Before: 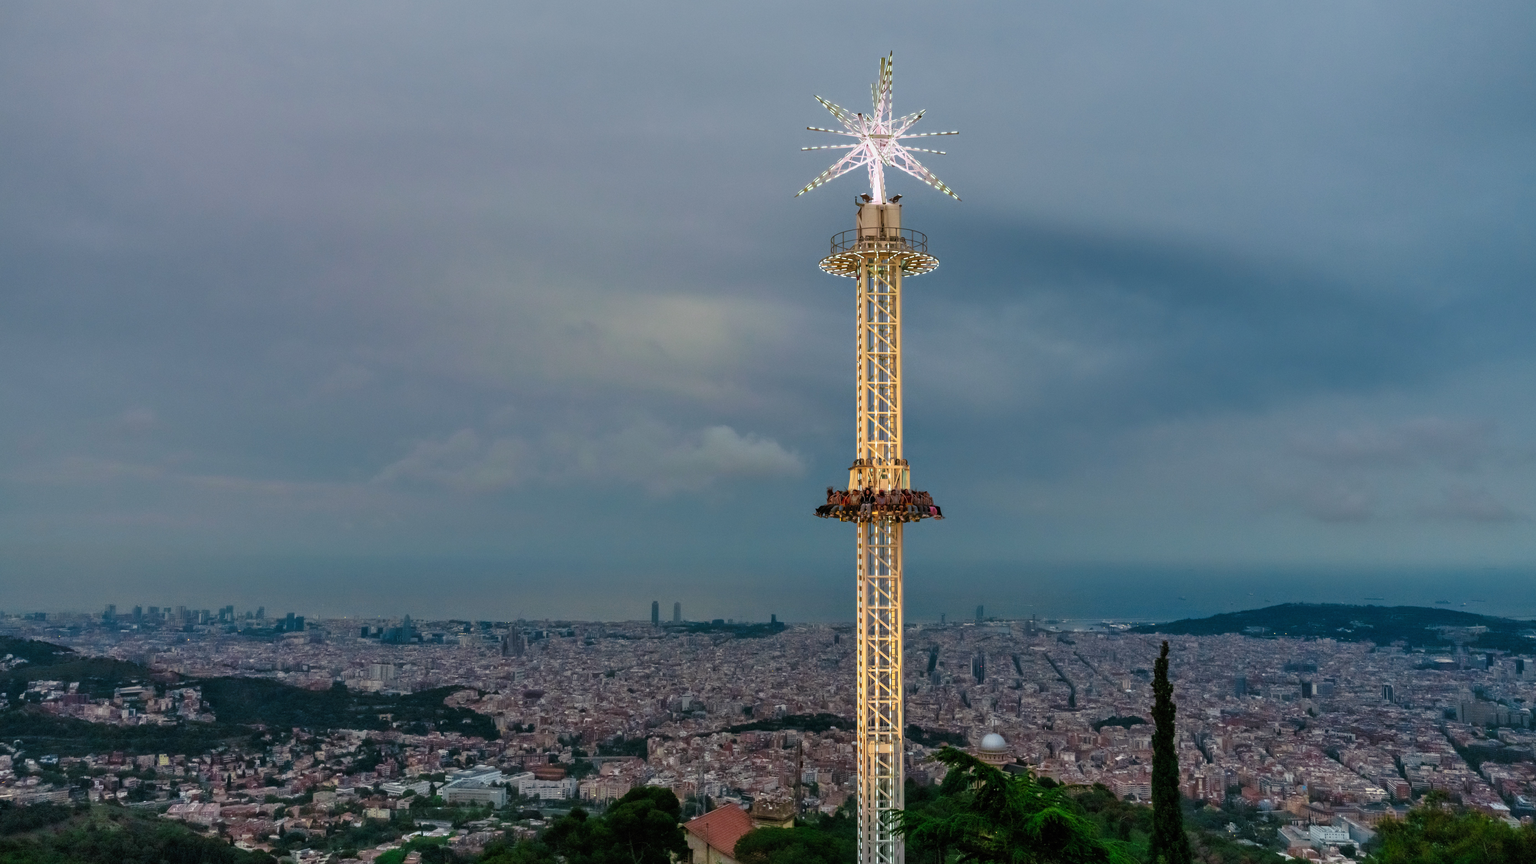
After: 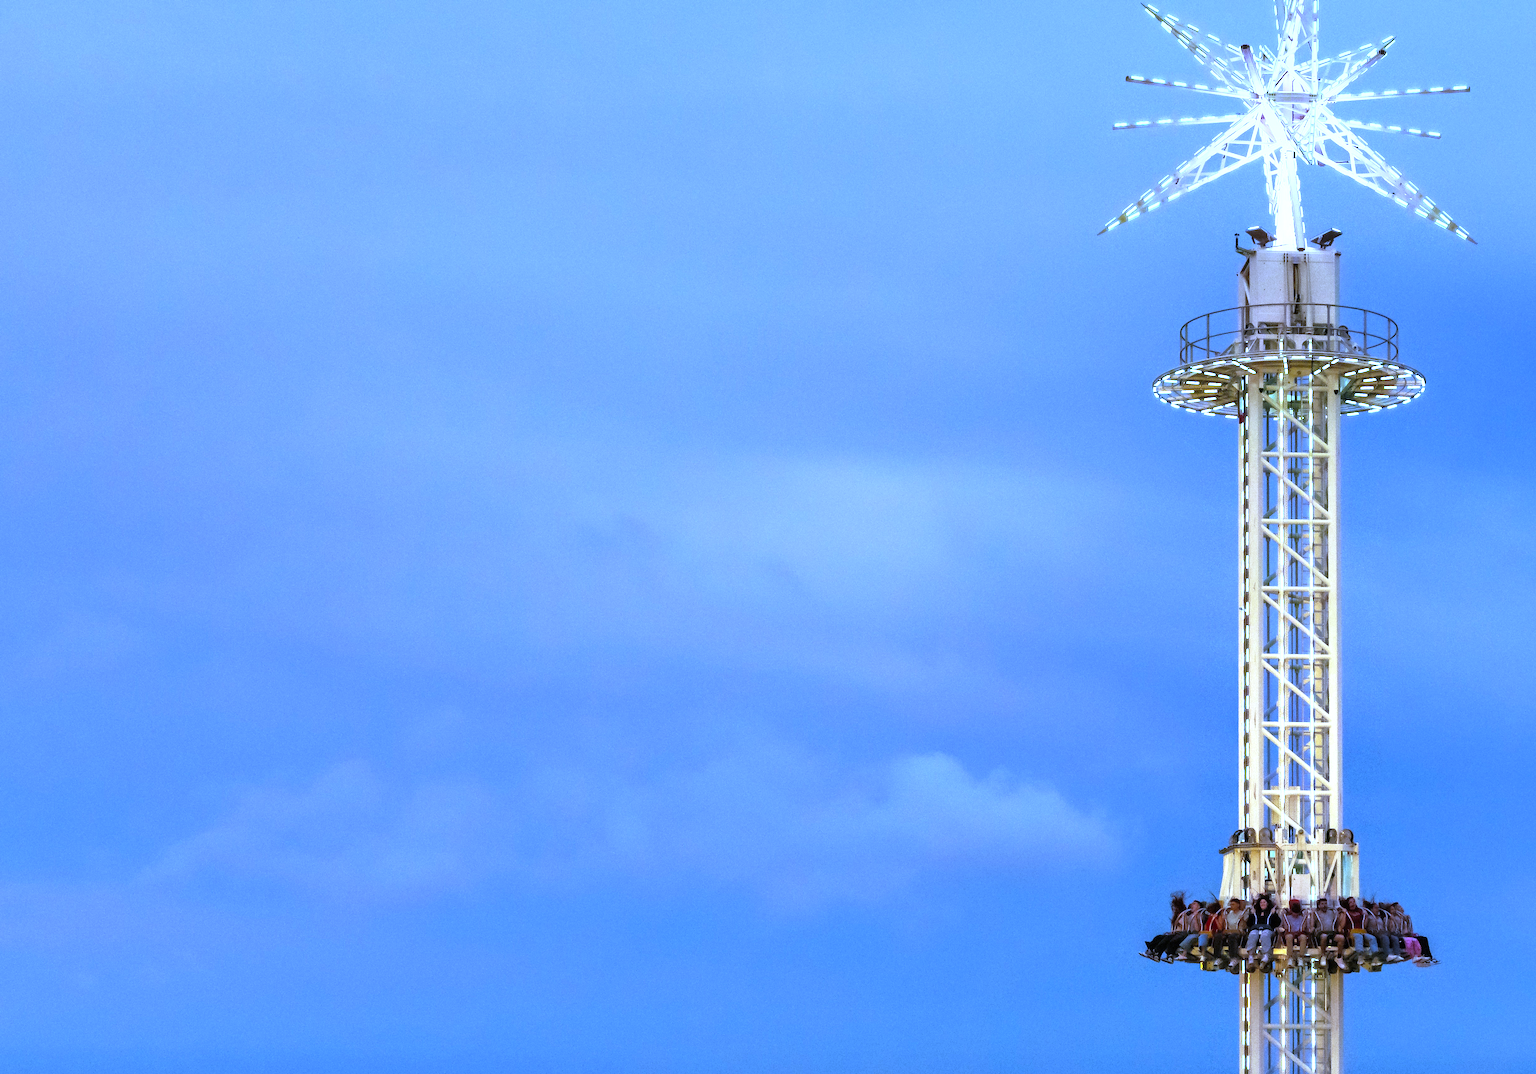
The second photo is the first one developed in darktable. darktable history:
levels: levels [0, 0.394, 0.787]
crop: left 20.248%, top 10.86%, right 35.675%, bottom 34.321%
white balance: red 0.766, blue 1.537
